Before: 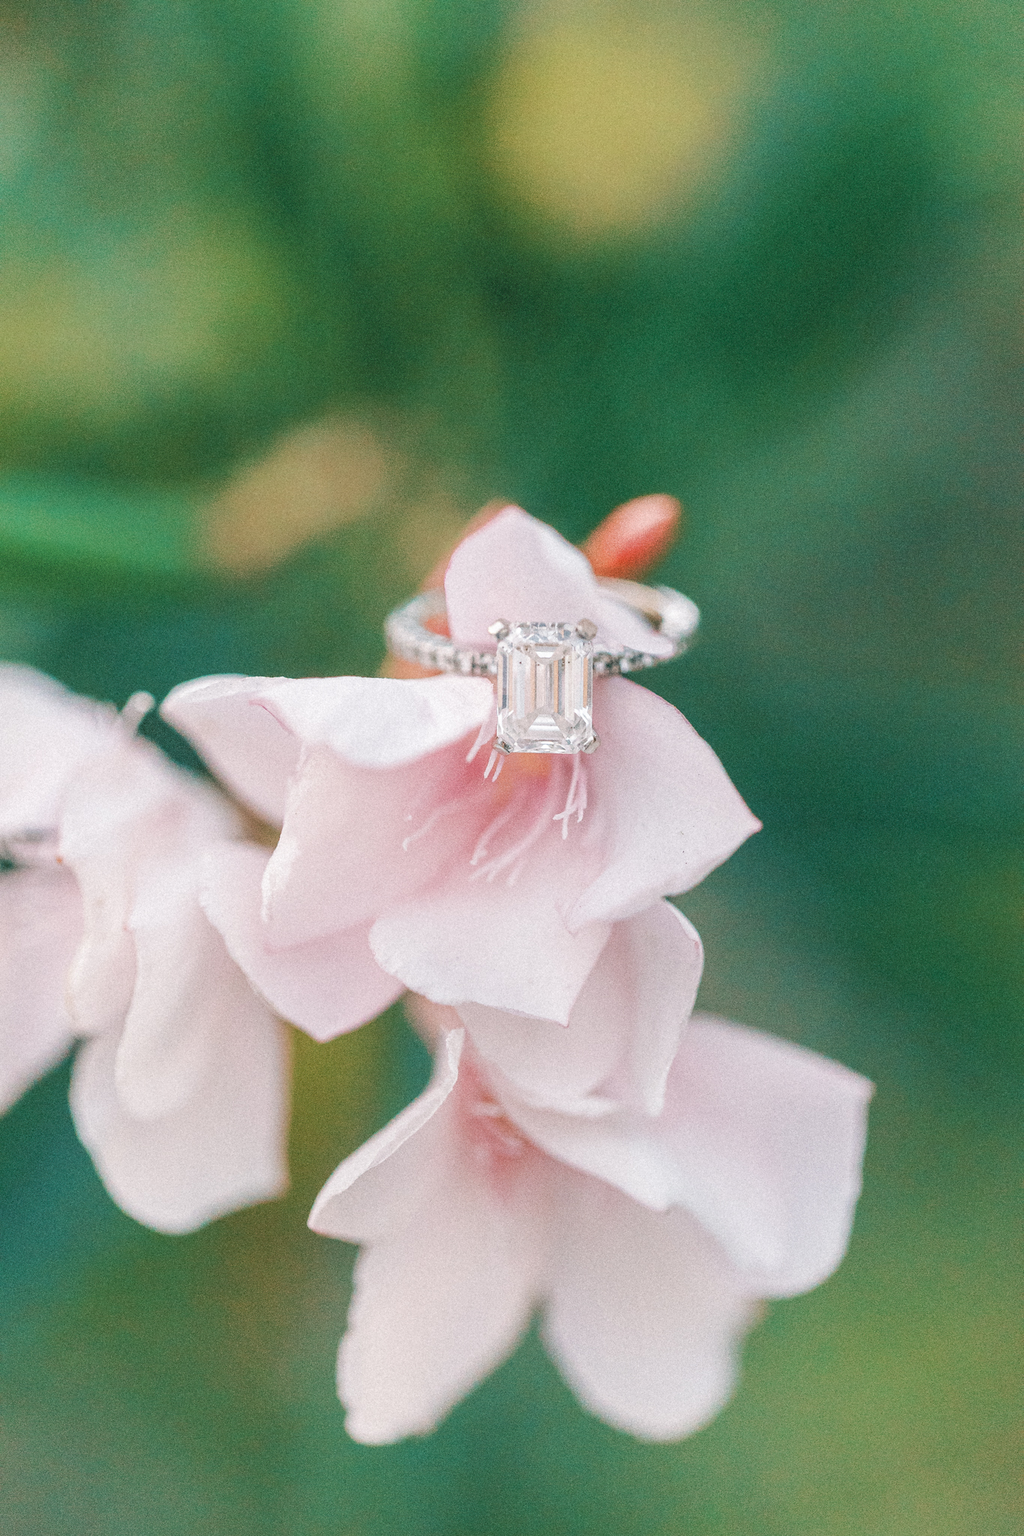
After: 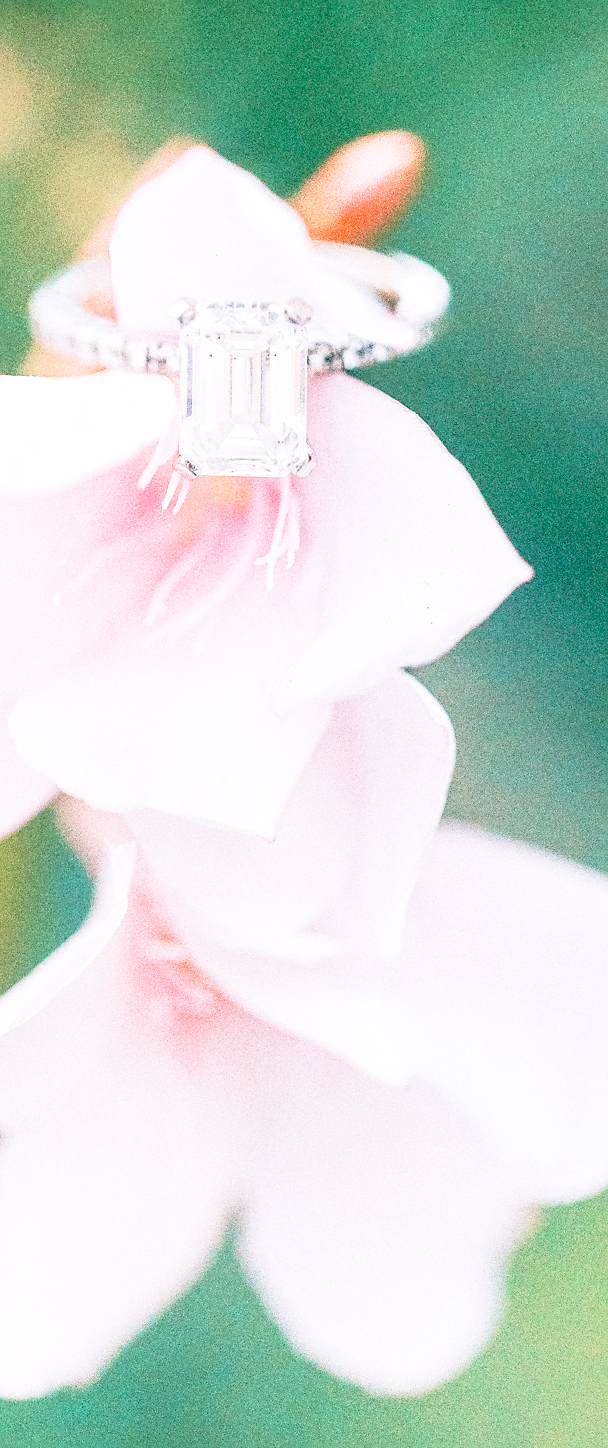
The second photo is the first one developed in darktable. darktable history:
crop: left 35.391%, top 25.828%, right 20.03%, bottom 3.443%
color calibration: output R [1.063, -0.012, -0.003, 0], output B [-0.079, 0.047, 1, 0], illuminant F (fluorescent), F source F9 (Cool White Deluxe 4150 K) – high CRI, x 0.374, y 0.373, temperature 4160.54 K
sharpen: radius 1.823, amount 0.408, threshold 1.501
base curve: curves: ch0 [(0, 0) (0.012, 0.01) (0.073, 0.168) (0.31, 0.711) (0.645, 0.957) (1, 1)], preserve colors none
